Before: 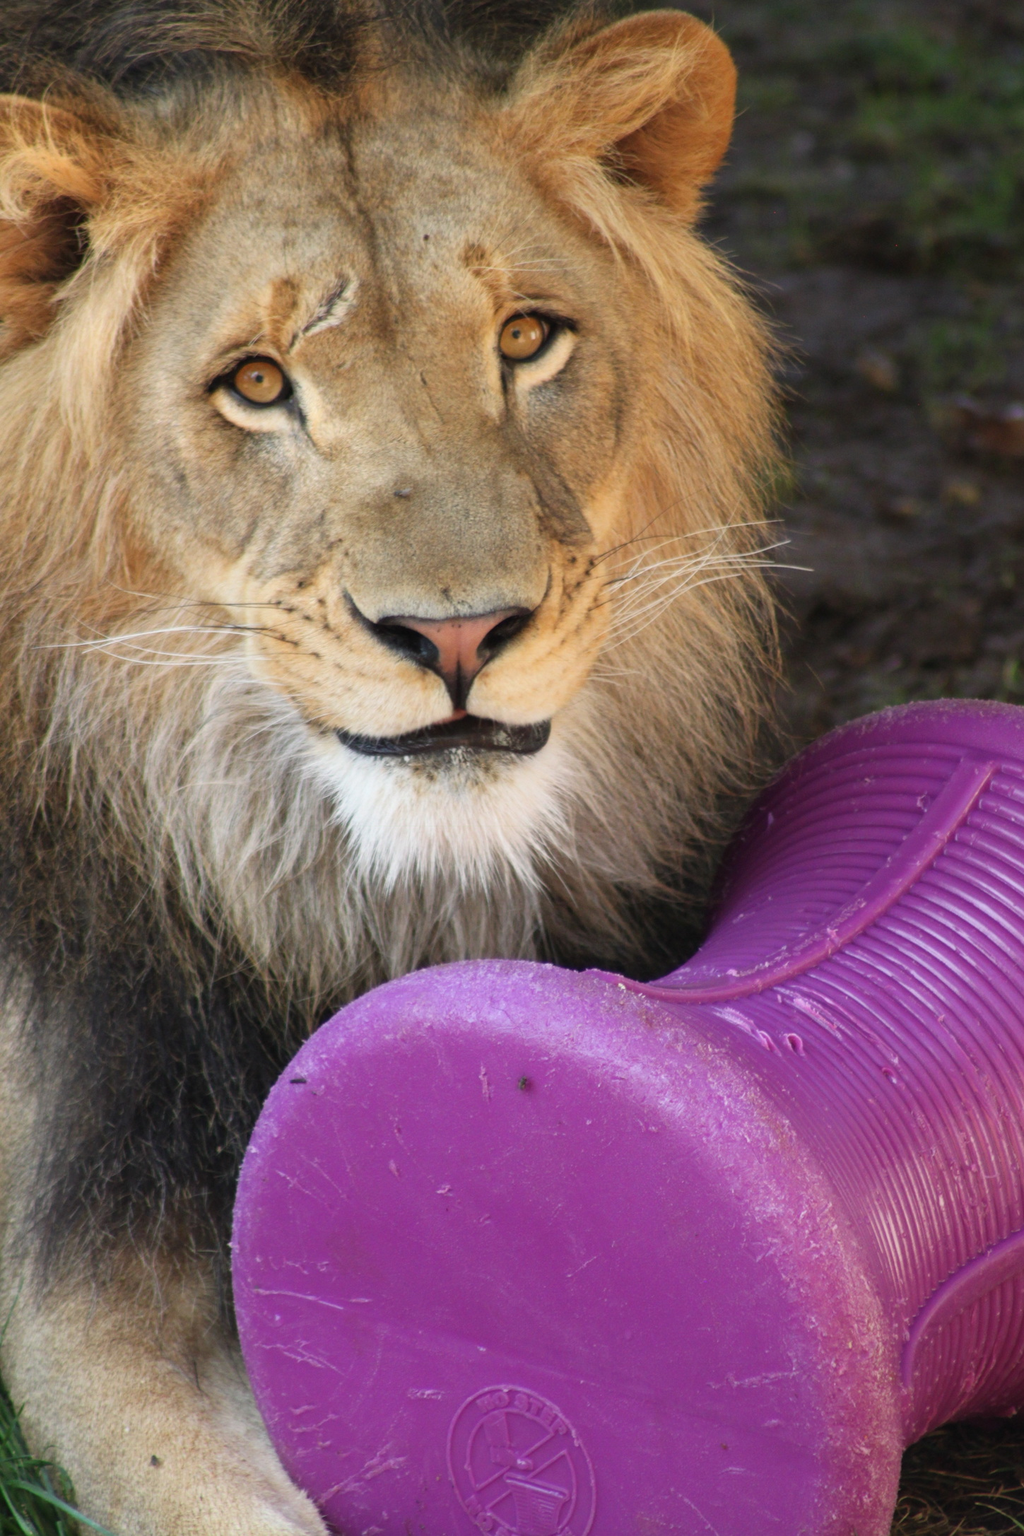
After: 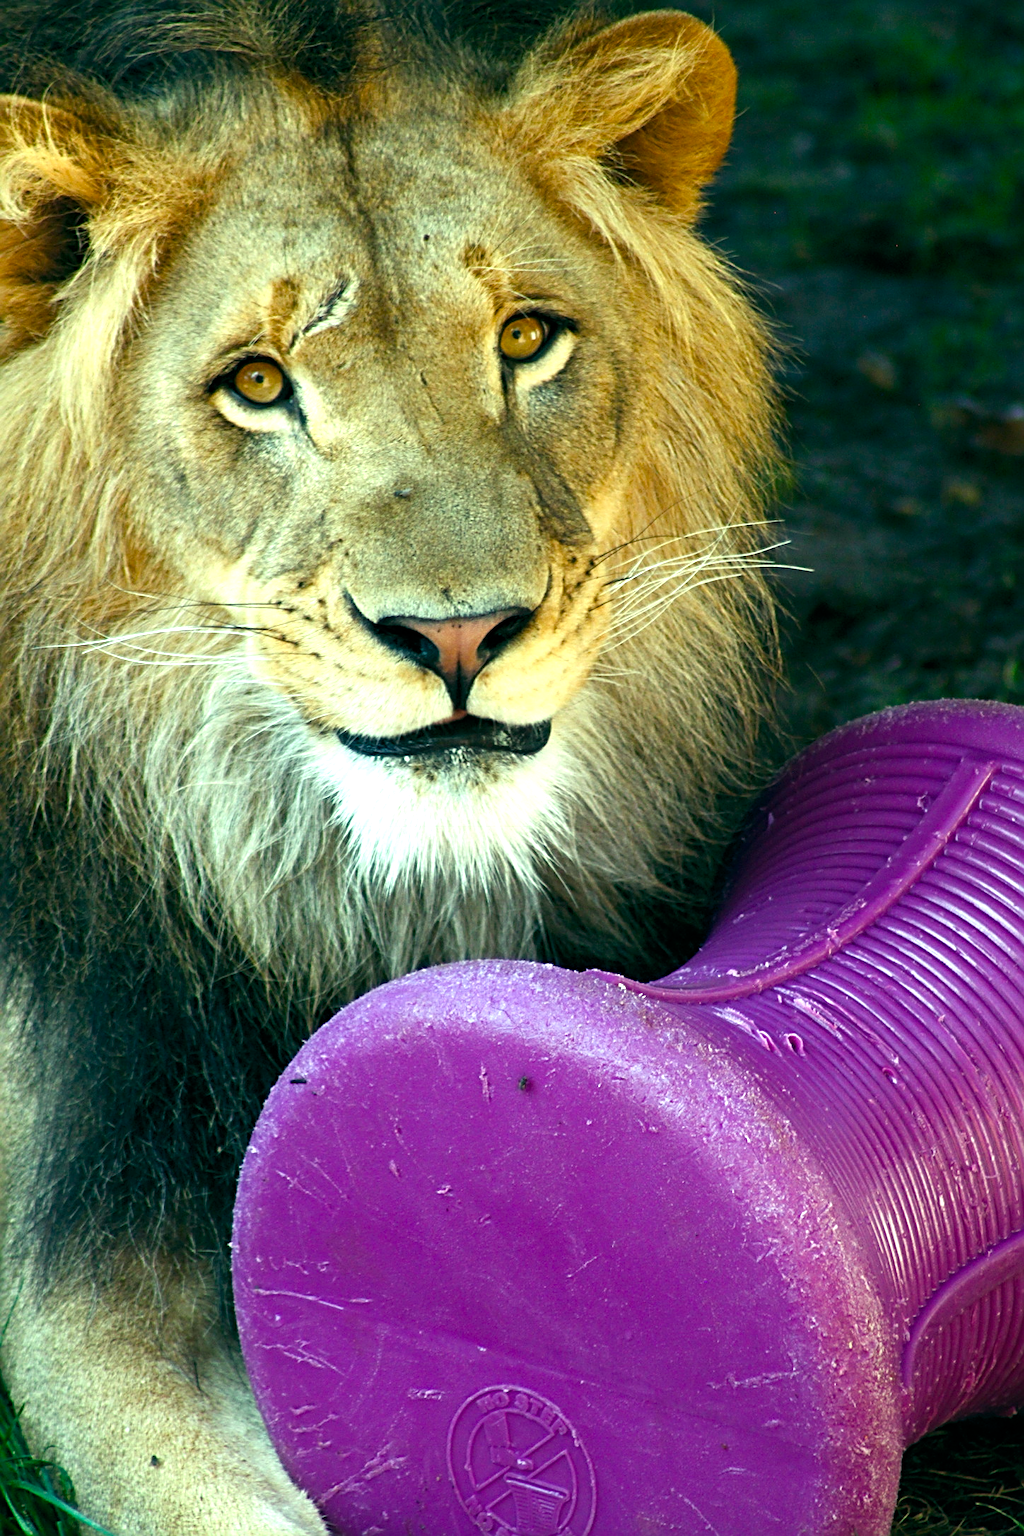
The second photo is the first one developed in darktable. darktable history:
sharpen: radius 3.025, amount 0.757
color balance rgb: shadows lift › luminance -7.7%, shadows lift › chroma 2.13%, shadows lift › hue 165.27°, power › luminance -7.77%, power › chroma 1.1%, power › hue 215.88°, highlights gain › luminance 15.15%, highlights gain › chroma 7%, highlights gain › hue 125.57°, global offset › luminance -0.33%, global offset › chroma 0.11%, global offset › hue 165.27°, perceptual saturation grading › global saturation 24.42%, perceptual saturation grading › highlights -24.42%, perceptual saturation grading › mid-tones 24.42%, perceptual saturation grading › shadows 40%, perceptual brilliance grading › global brilliance -5%, perceptual brilliance grading › highlights 24.42%, perceptual brilliance grading › mid-tones 7%, perceptual brilliance grading › shadows -5%
